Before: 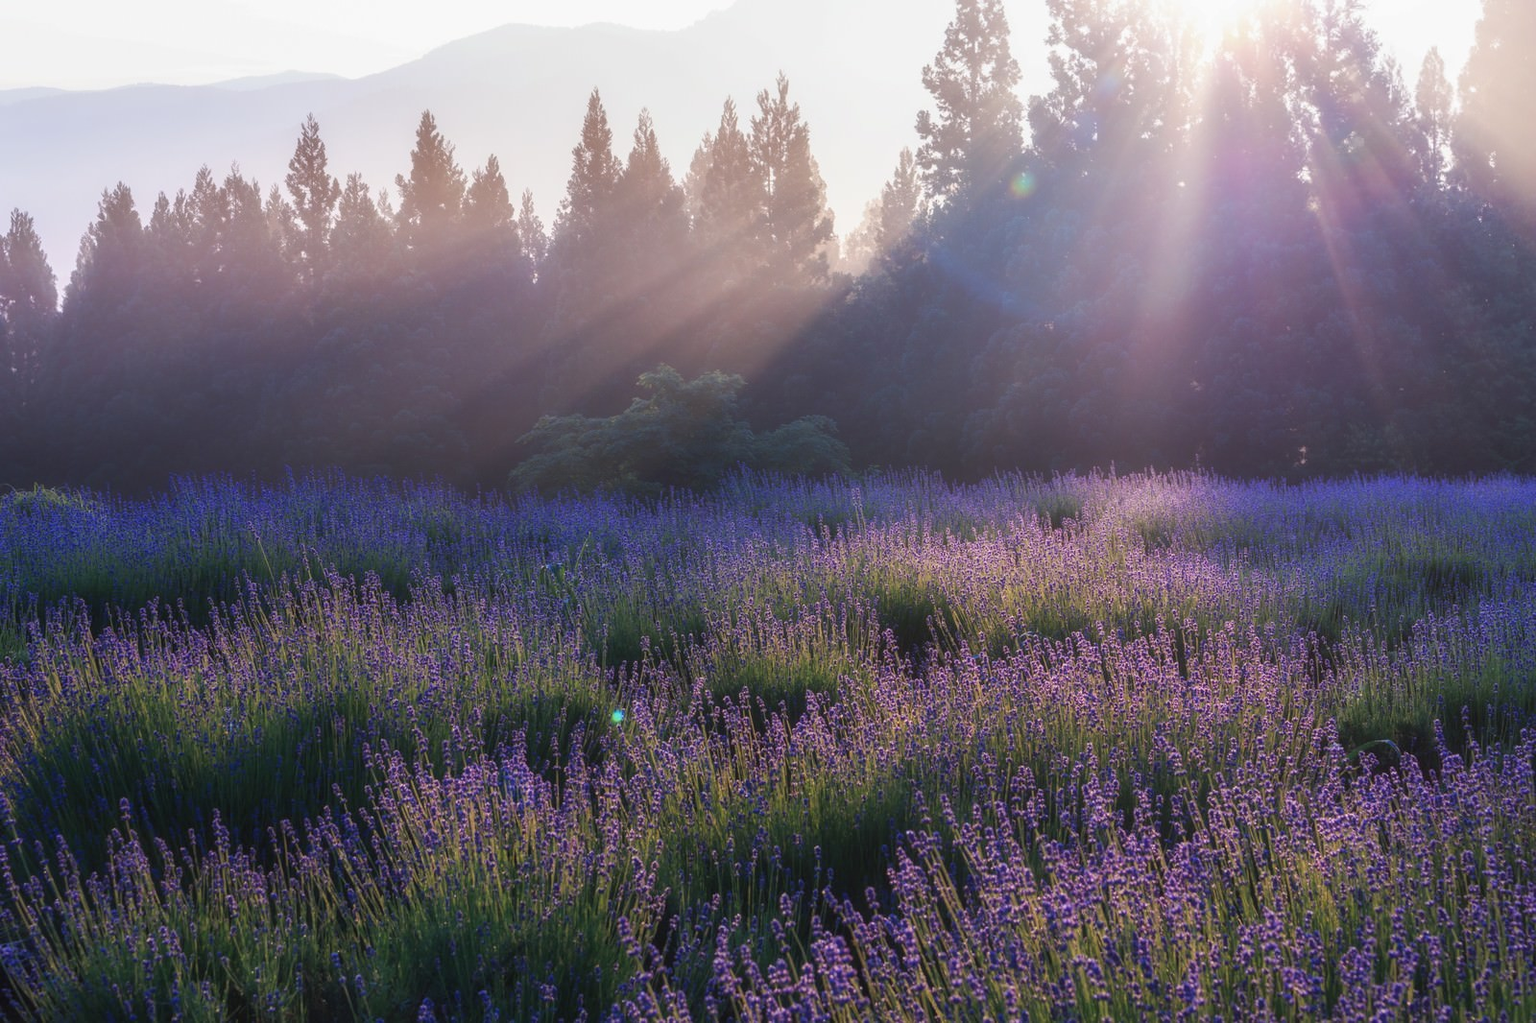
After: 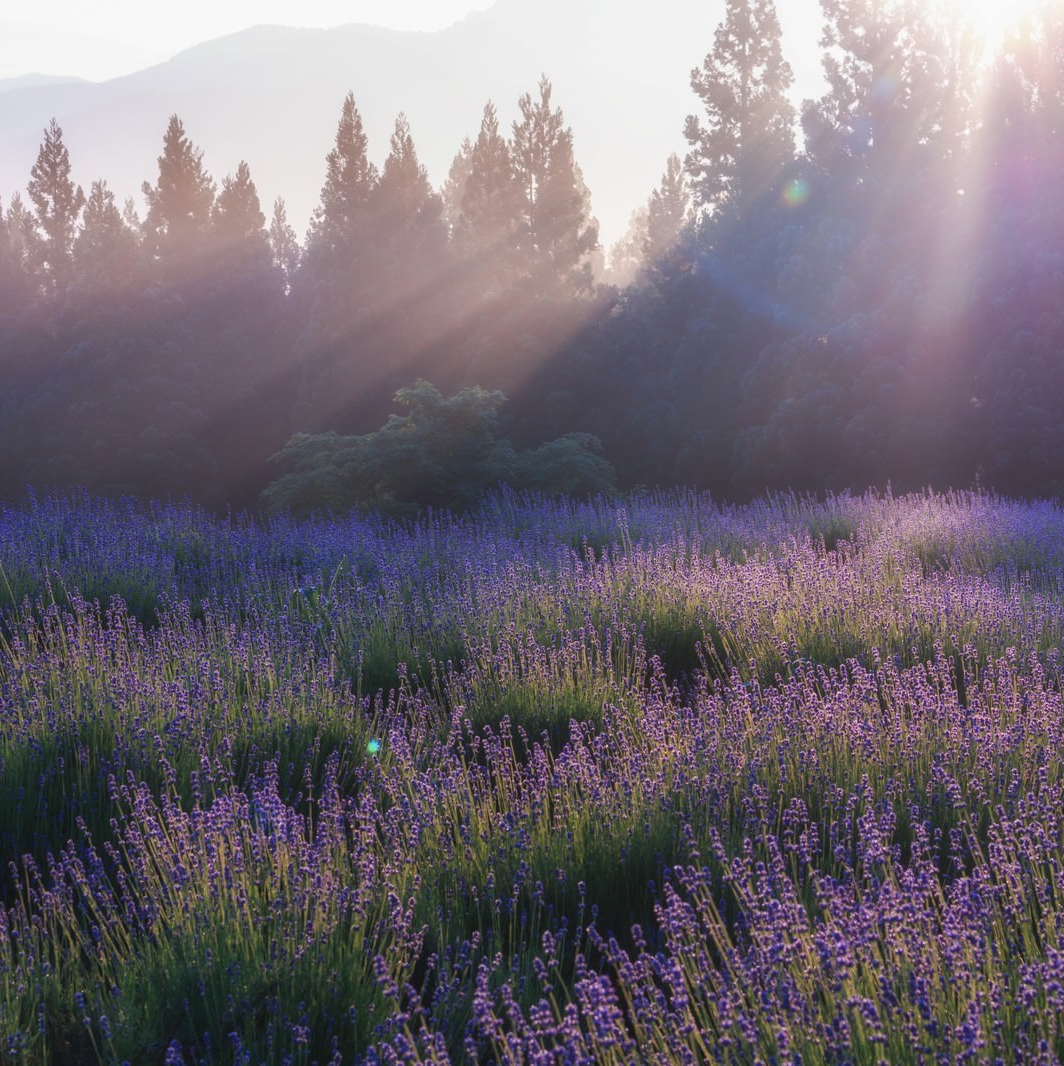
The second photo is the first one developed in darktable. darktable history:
exposure: compensate highlight preservation false
crop: left 16.899%, right 16.556%
contrast brightness saturation: saturation -0.04
